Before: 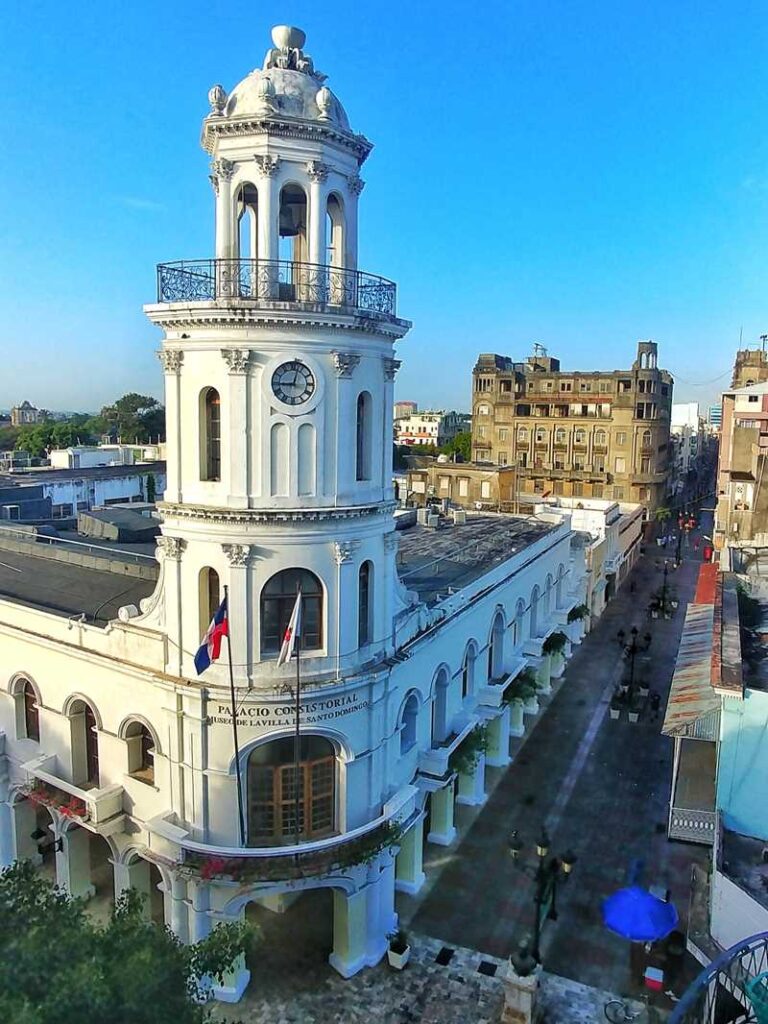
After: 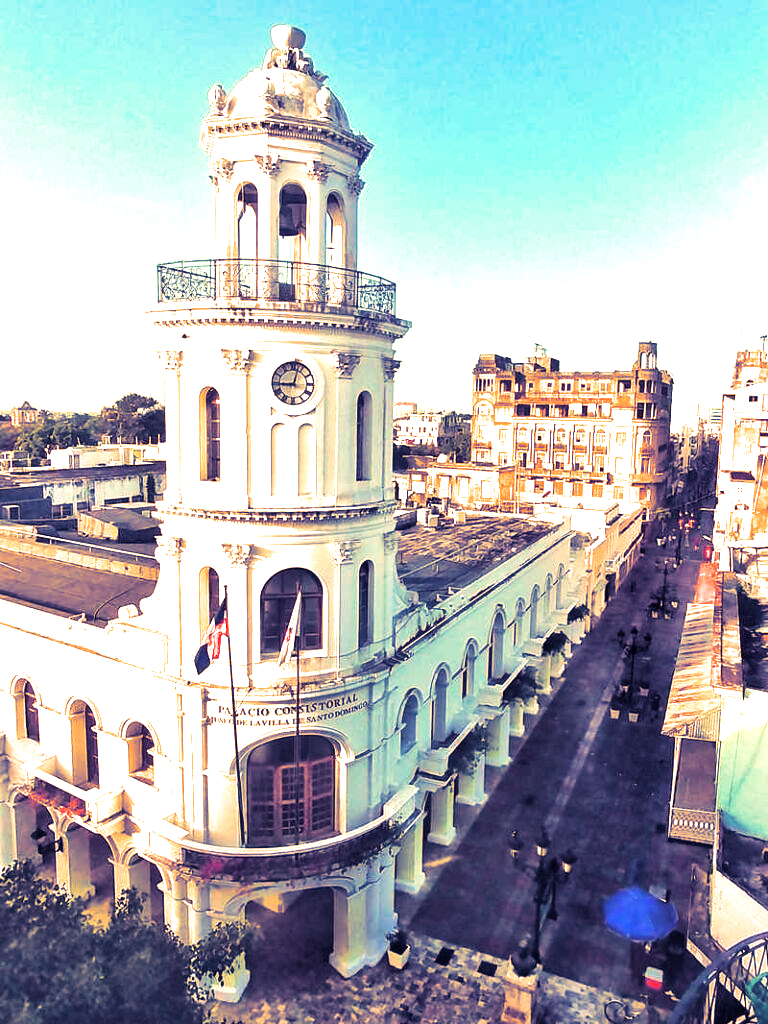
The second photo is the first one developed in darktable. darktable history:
white balance: red 1.467, blue 0.684
split-toning: shadows › hue 242.67°, shadows › saturation 0.733, highlights › hue 45.33°, highlights › saturation 0.667, balance -53.304, compress 21.15%
levels: levels [0, 0.48, 0.961]
exposure: black level correction 0, exposure 1.125 EV, compensate exposure bias true, compensate highlight preservation false
color correction: highlights a* -0.137, highlights b* 0.137
